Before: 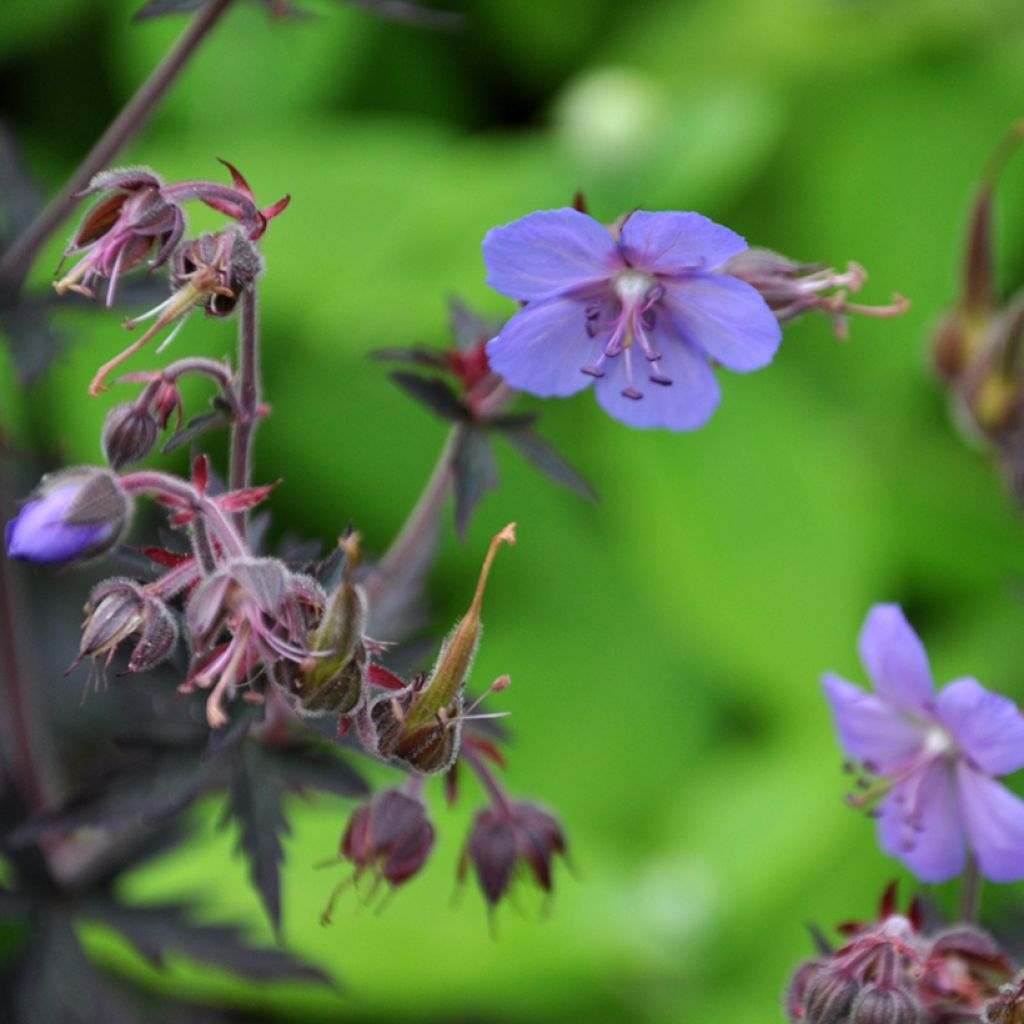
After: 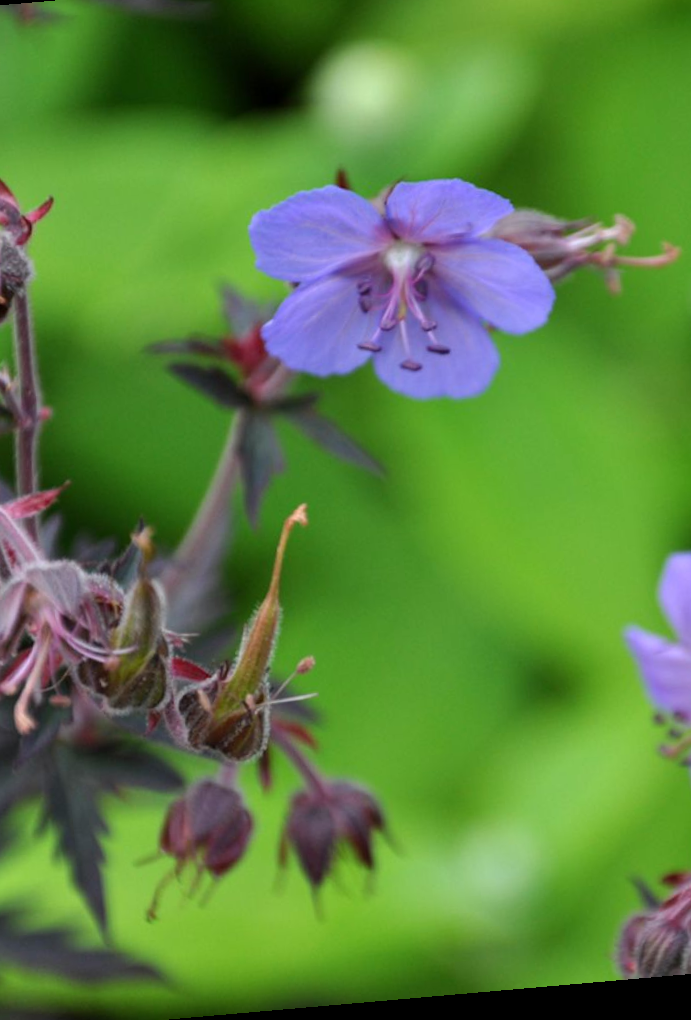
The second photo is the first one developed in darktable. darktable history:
crop and rotate: left 22.918%, top 5.629%, right 14.711%, bottom 2.247%
rotate and perspective: rotation -4.98°, automatic cropping off
